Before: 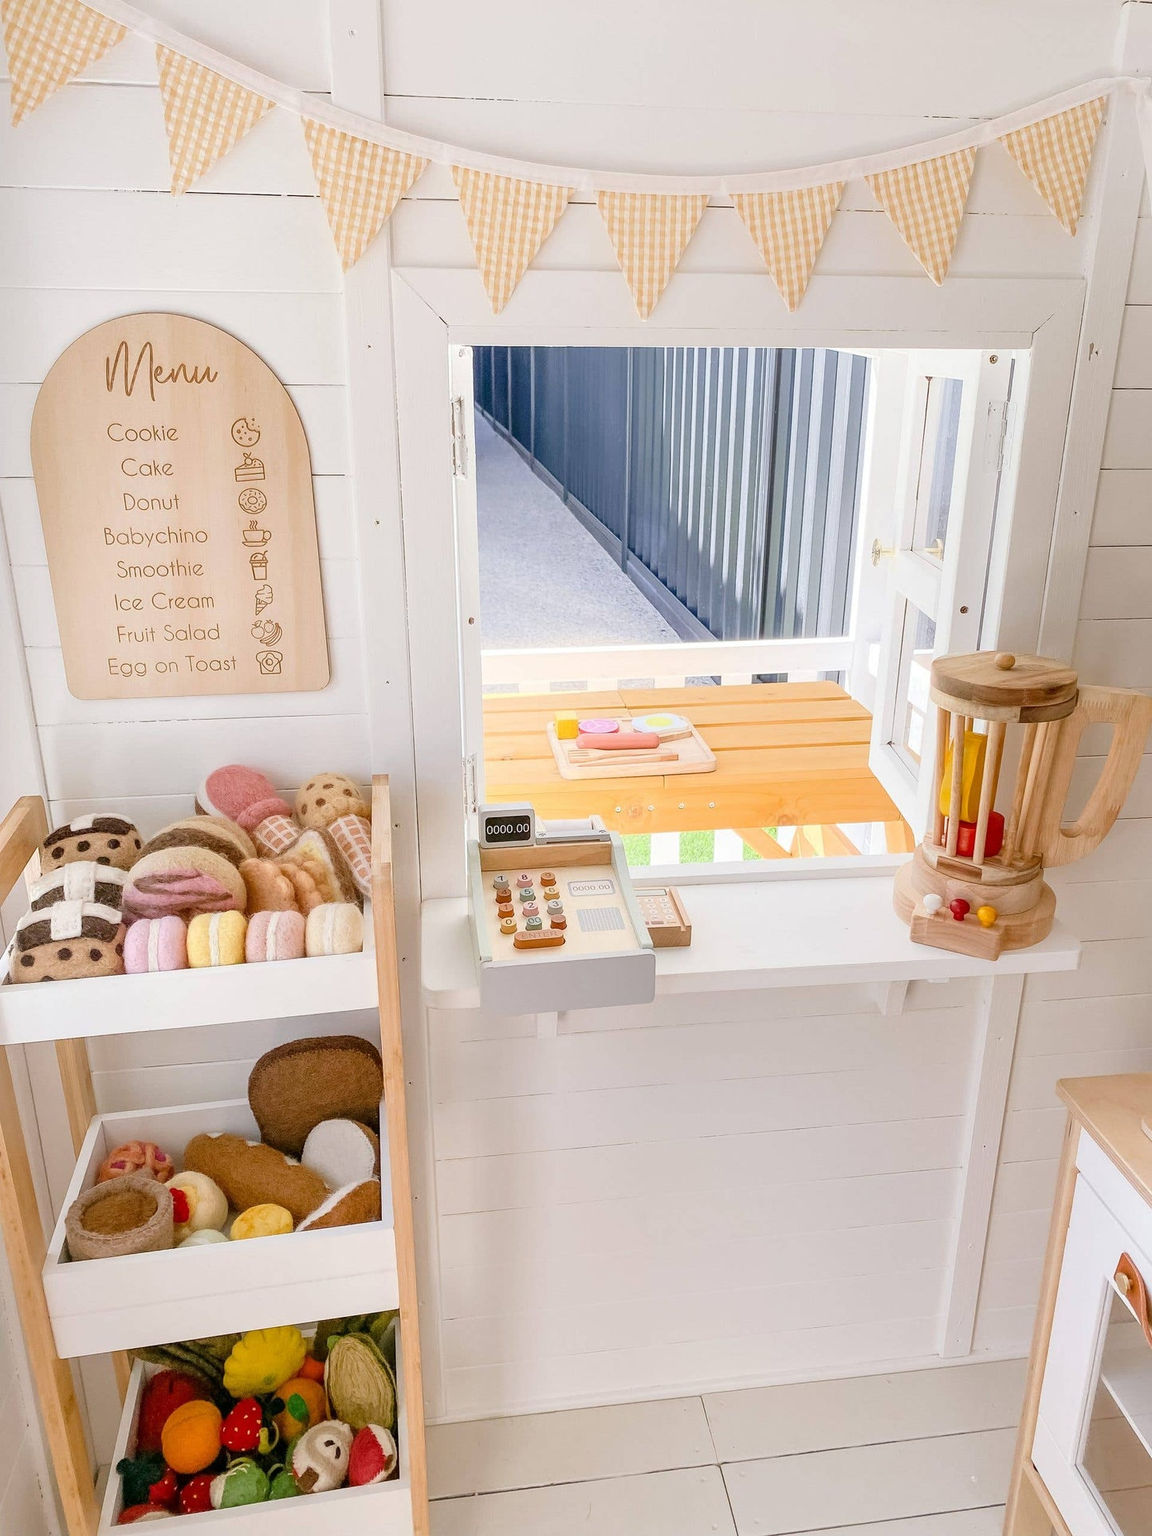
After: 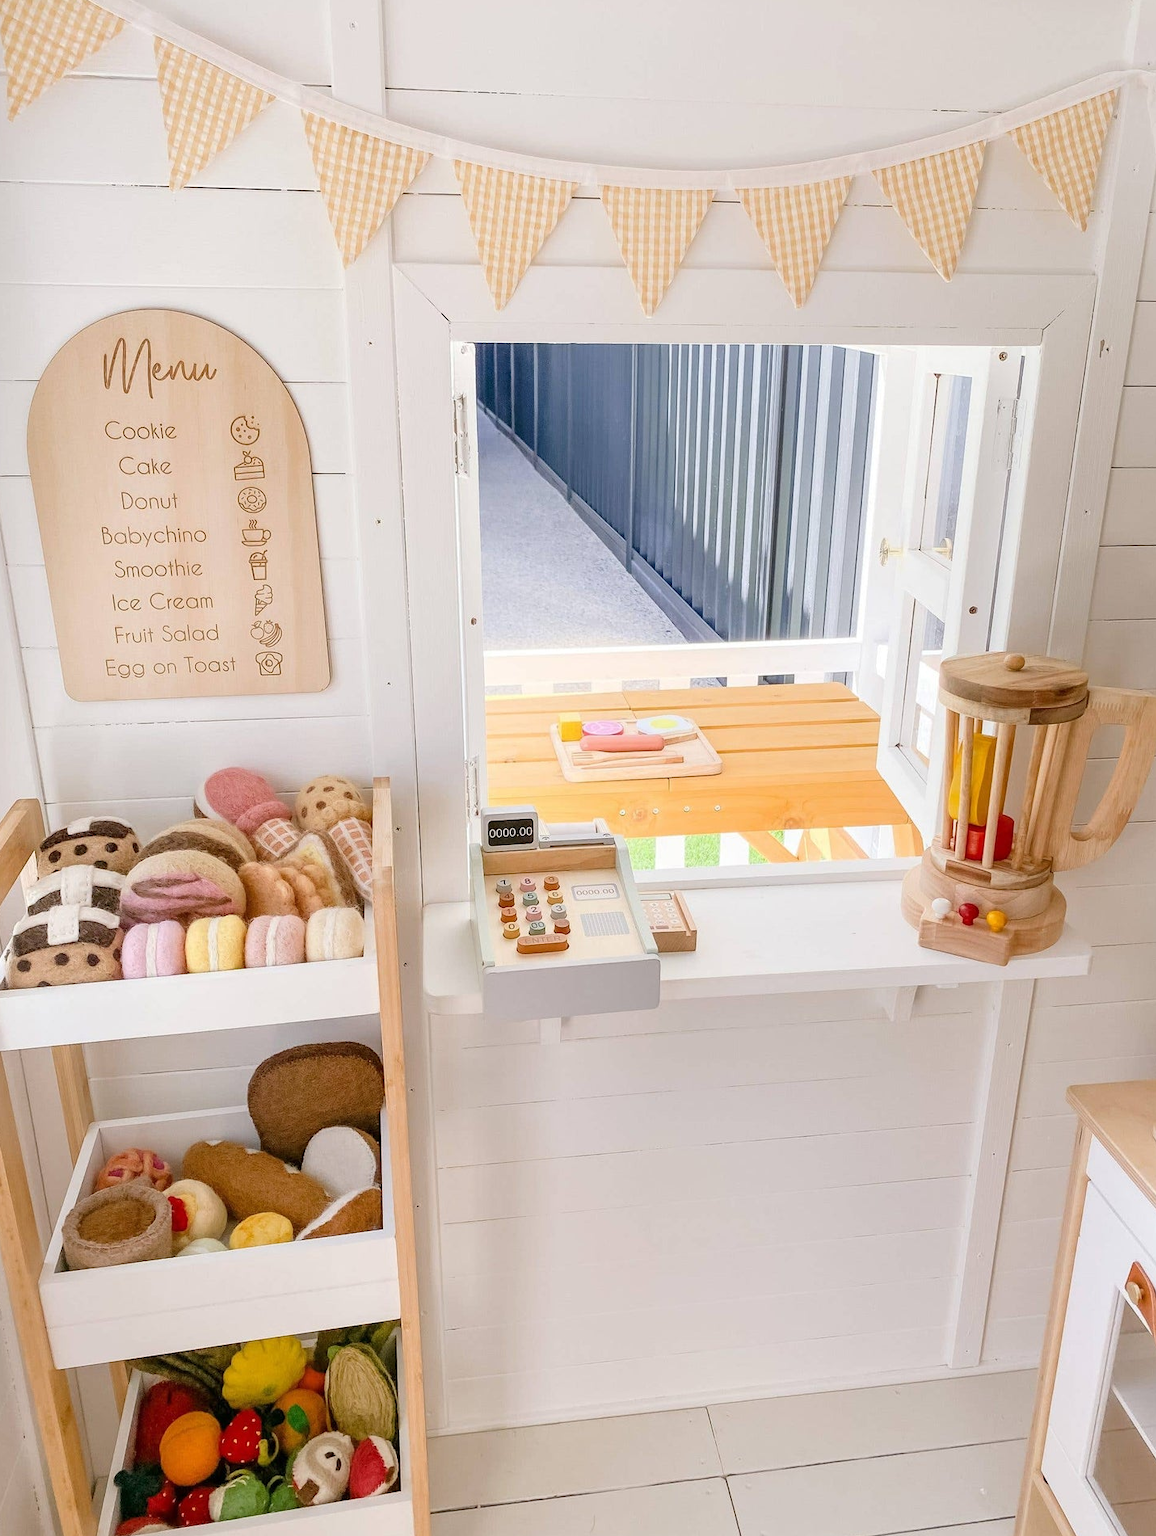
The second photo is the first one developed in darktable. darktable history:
crop: left 0.411%, top 0.539%, right 0.189%, bottom 0.787%
